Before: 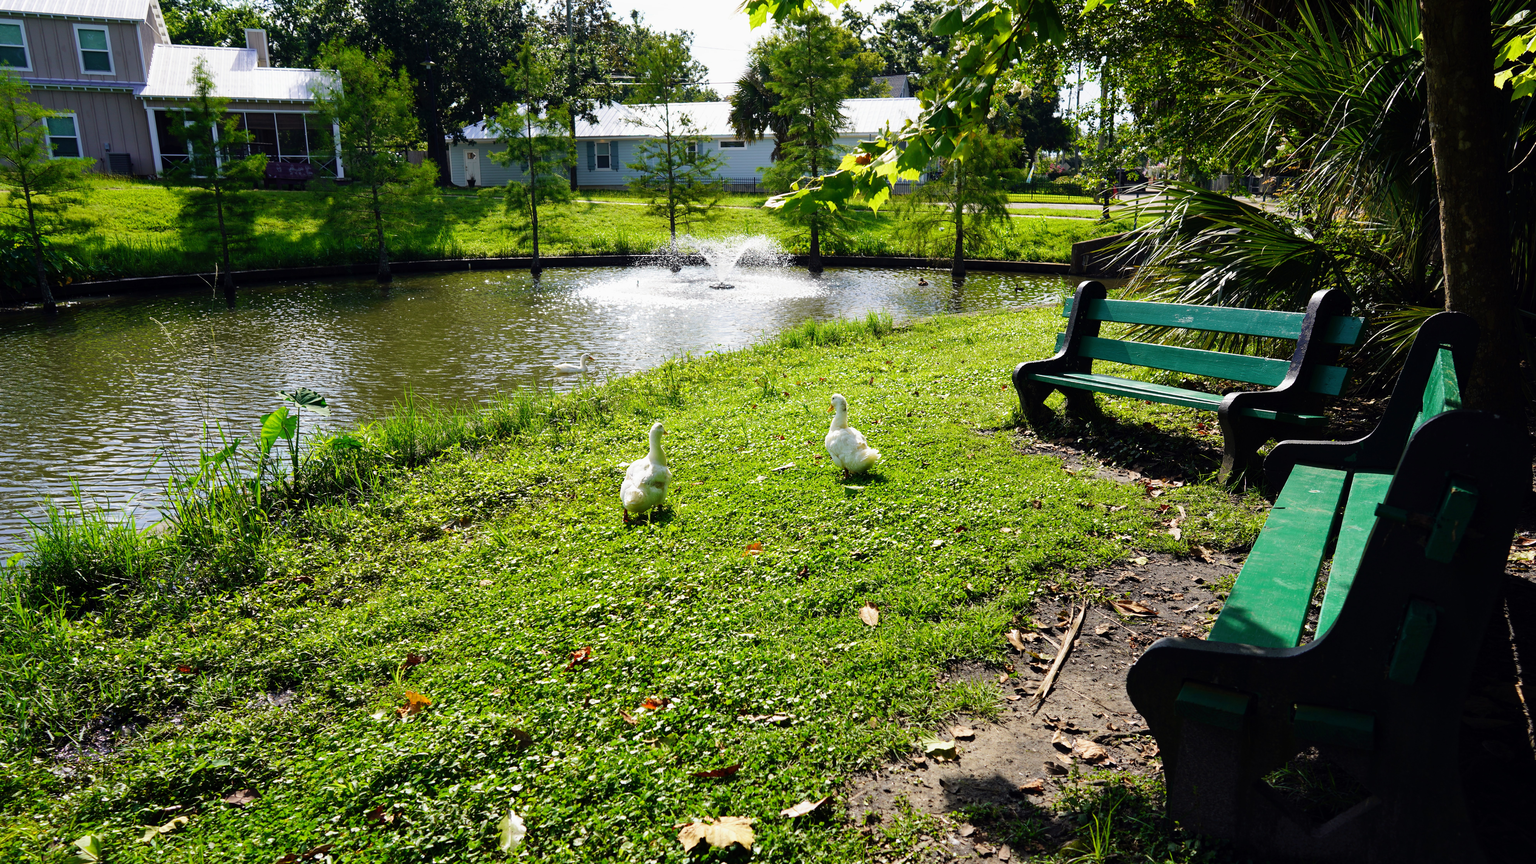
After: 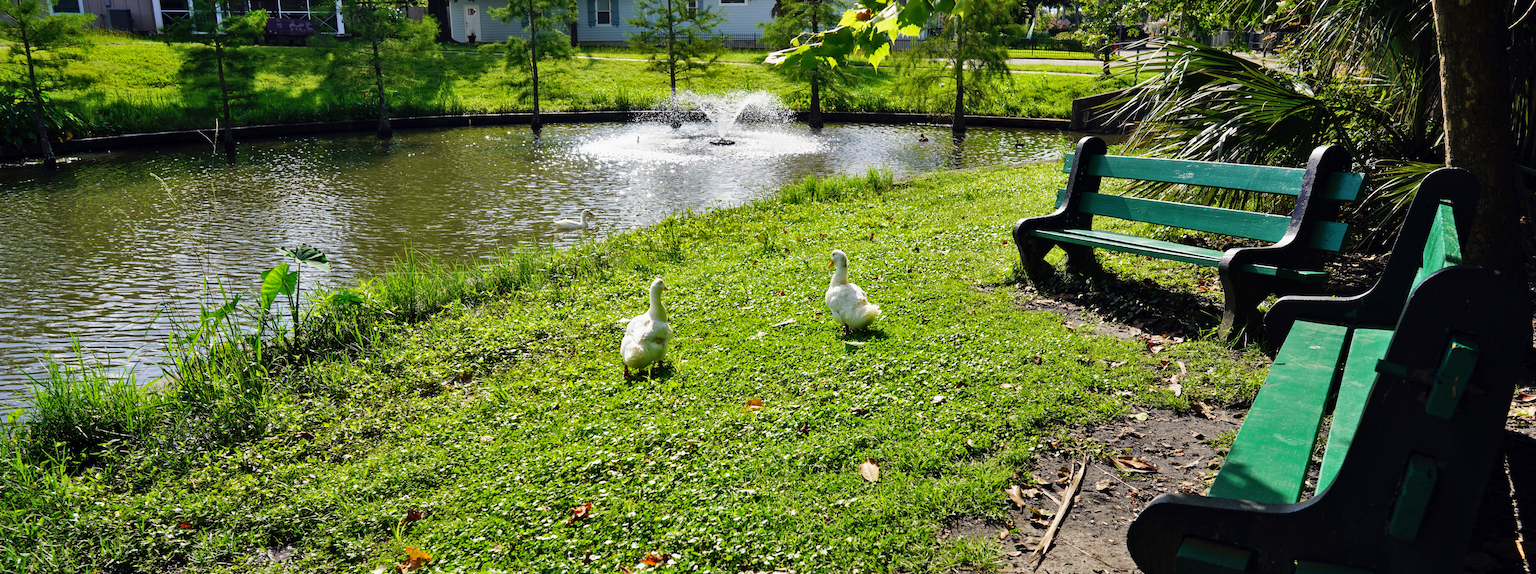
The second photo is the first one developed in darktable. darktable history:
crop: top 16.727%, bottom 16.727%
shadows and highlights: radius 118.69, shadows 42.21, highlights -61.56, soften with gaussian
